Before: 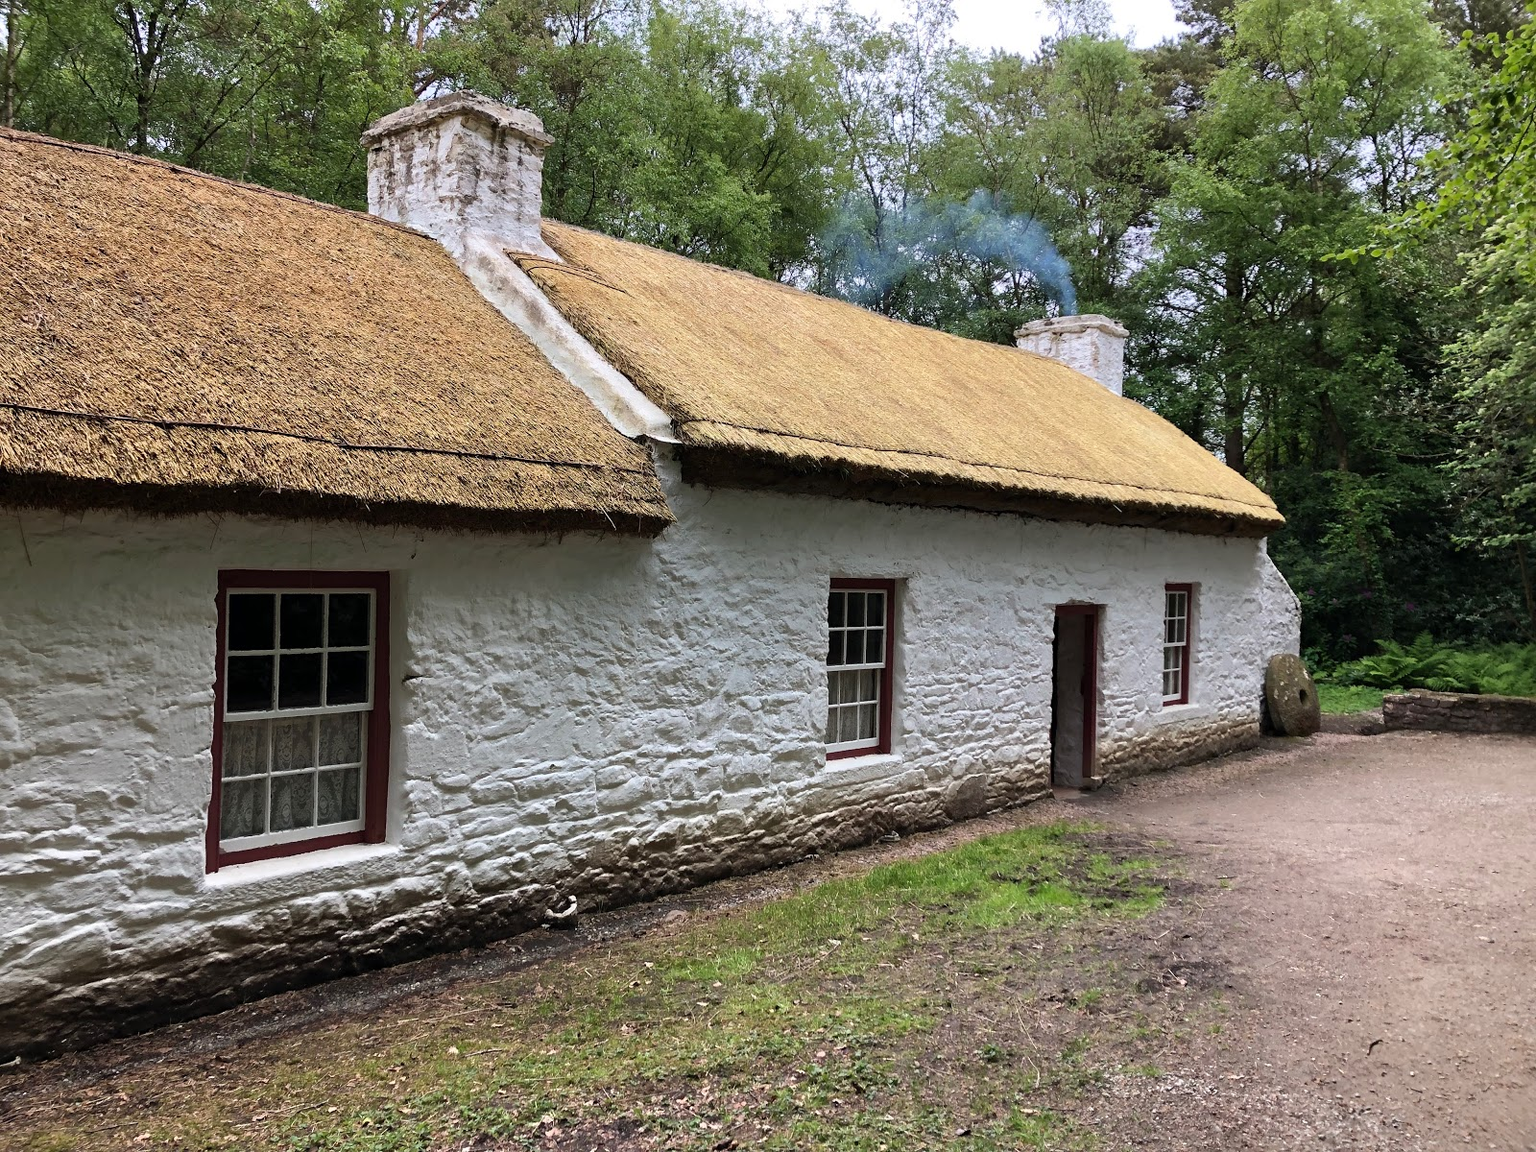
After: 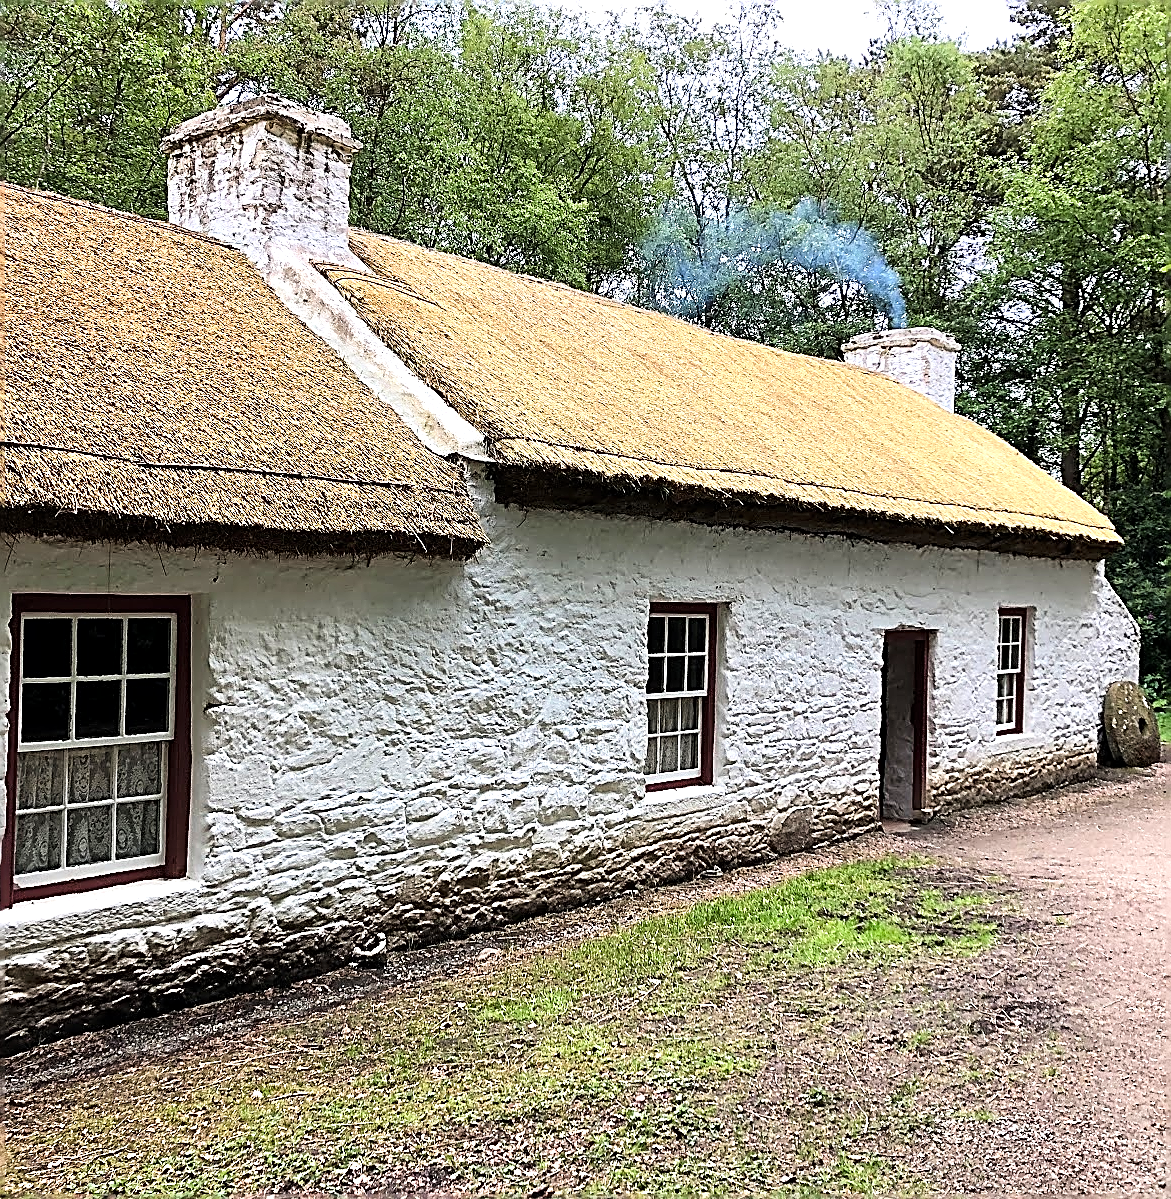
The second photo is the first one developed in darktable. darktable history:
tone curve: curves: ch0 [(0, 0) (0.004, 0.001) (0.133, 0.112) (0.325, 0.362) (0.832, 0.893) (1, 1)], color space Lab, linked channels, preserve colors none
crop: left 13.443%, right 13.31%
exposure: exposure 0.493 EV, compensate highlight preservation false
sharpen: amount 2
local contrast: mode bilateral grid, contrast 20, coarseness 50, detail 120%, midtone range 0.2
